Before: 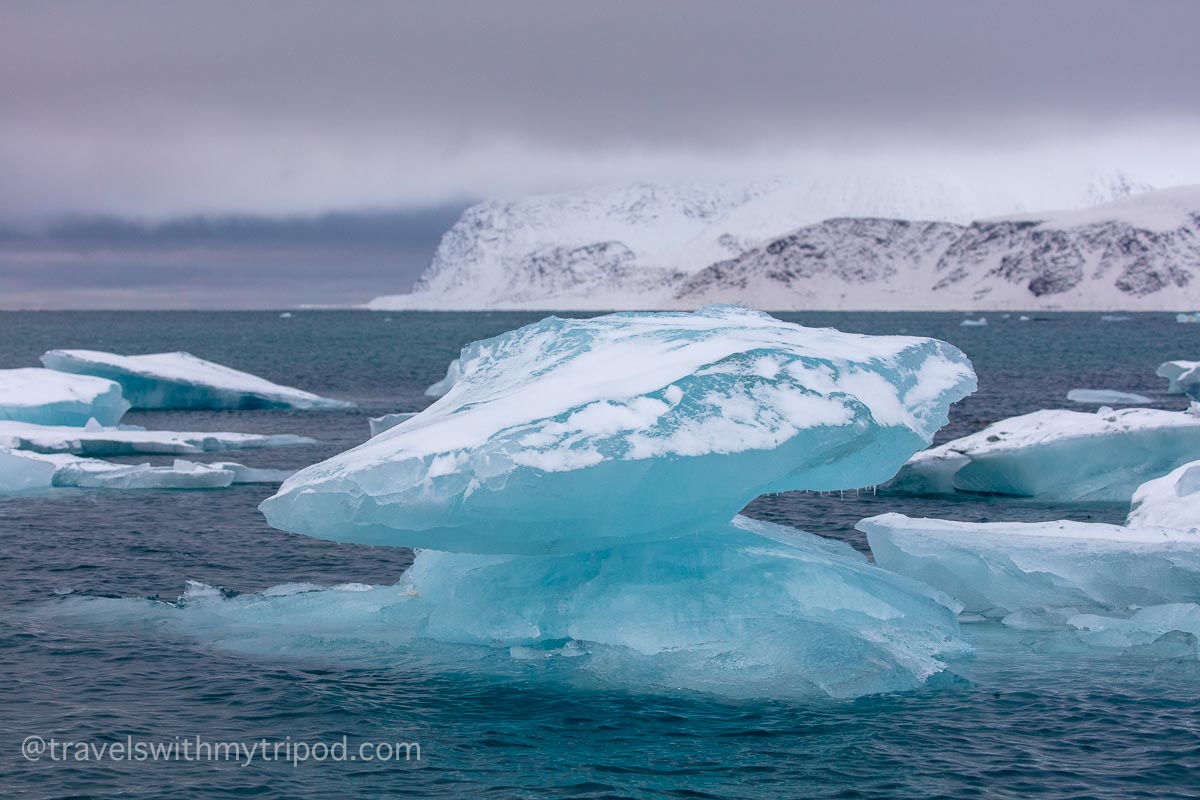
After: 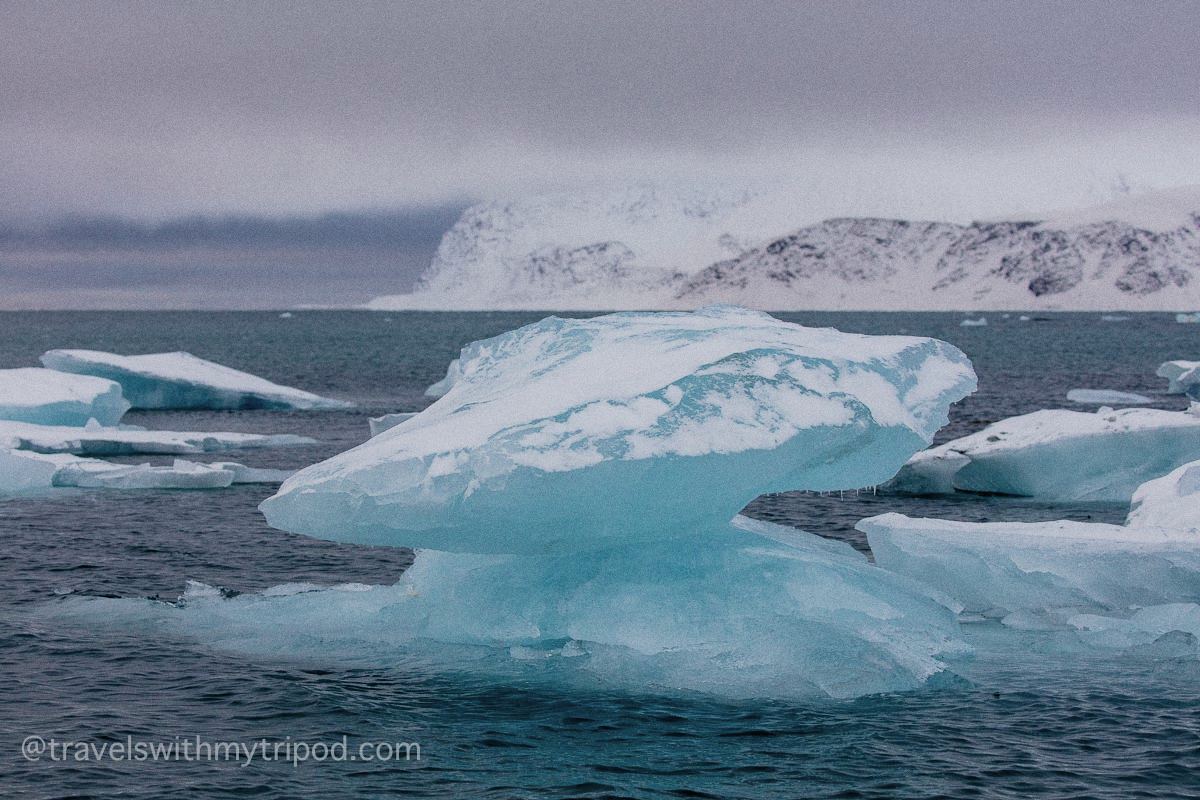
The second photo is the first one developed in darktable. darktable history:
grain: coarseness 0.09 ISO
filmic rgb: black relative exposure -4.58 EV, white relative exposure 4.8 EV, threshold 3 EV, hardness 2.36, latitude 36.07%, contrast 1.048, highlights saturation mix 1.32%, shadows ↔ highlights balance 1.25%, color science v4 (2020), enable highlight reconstruction true
contrast brightness saturation: contrast 0.06, brightness -0.01, saturation -0.23
